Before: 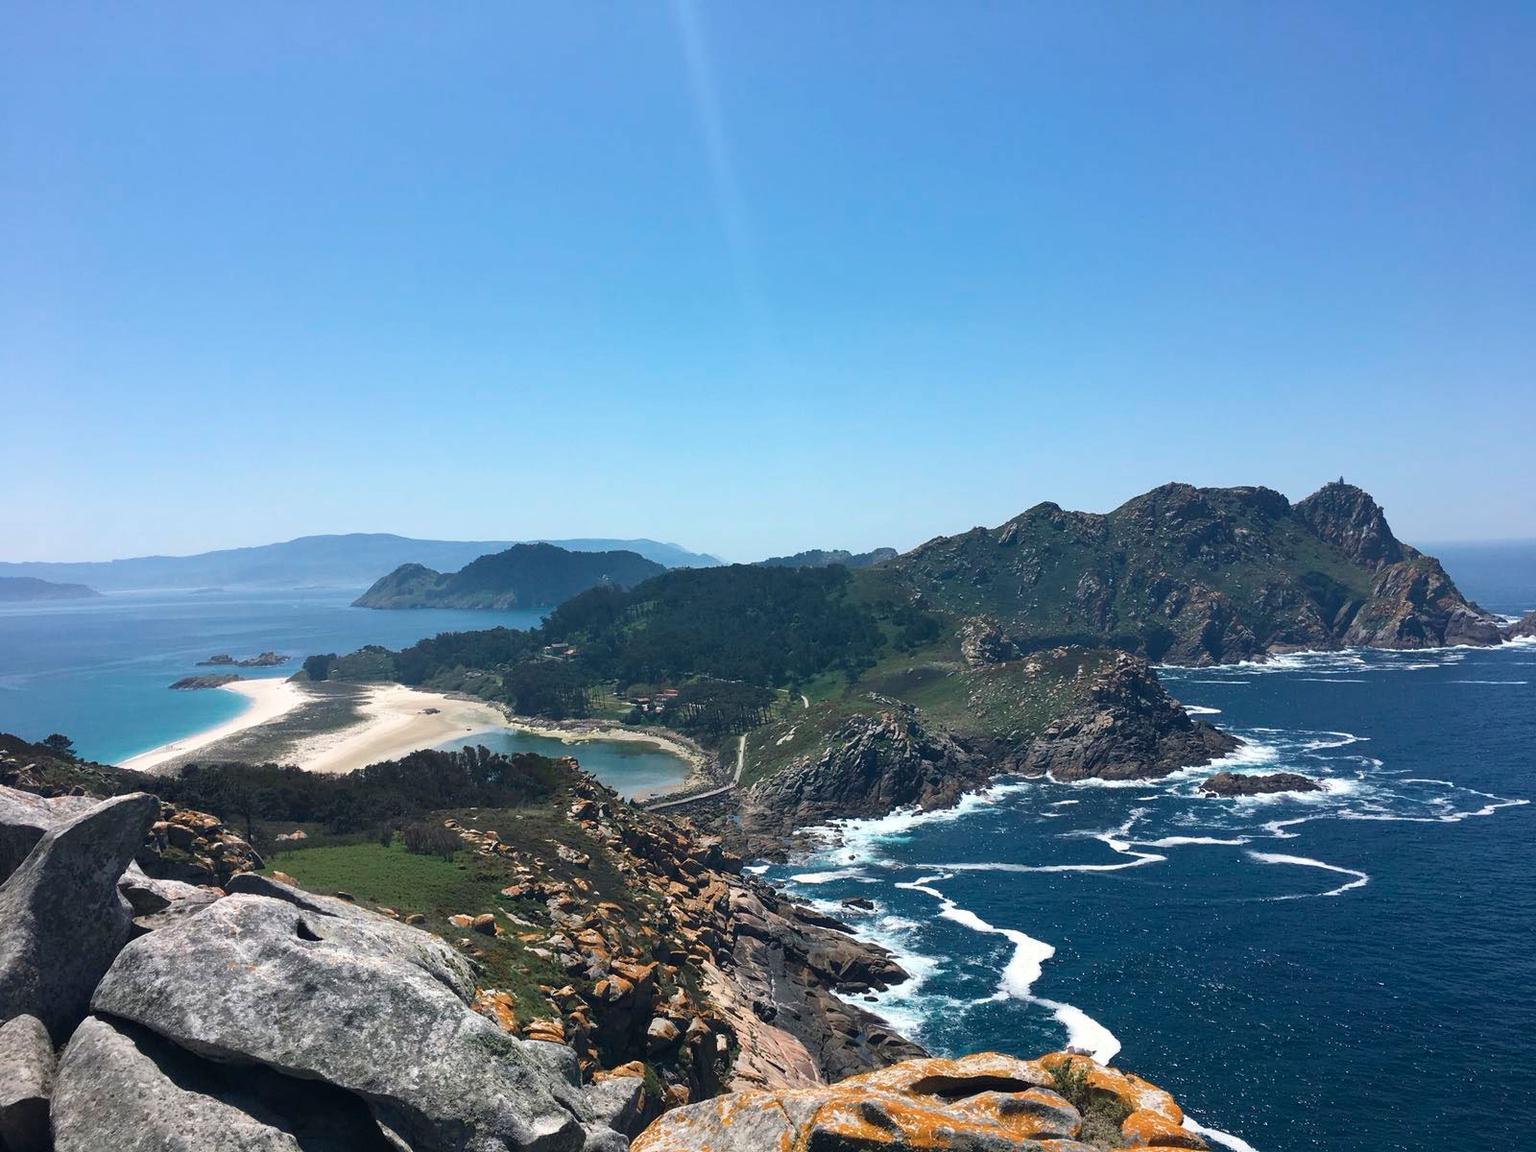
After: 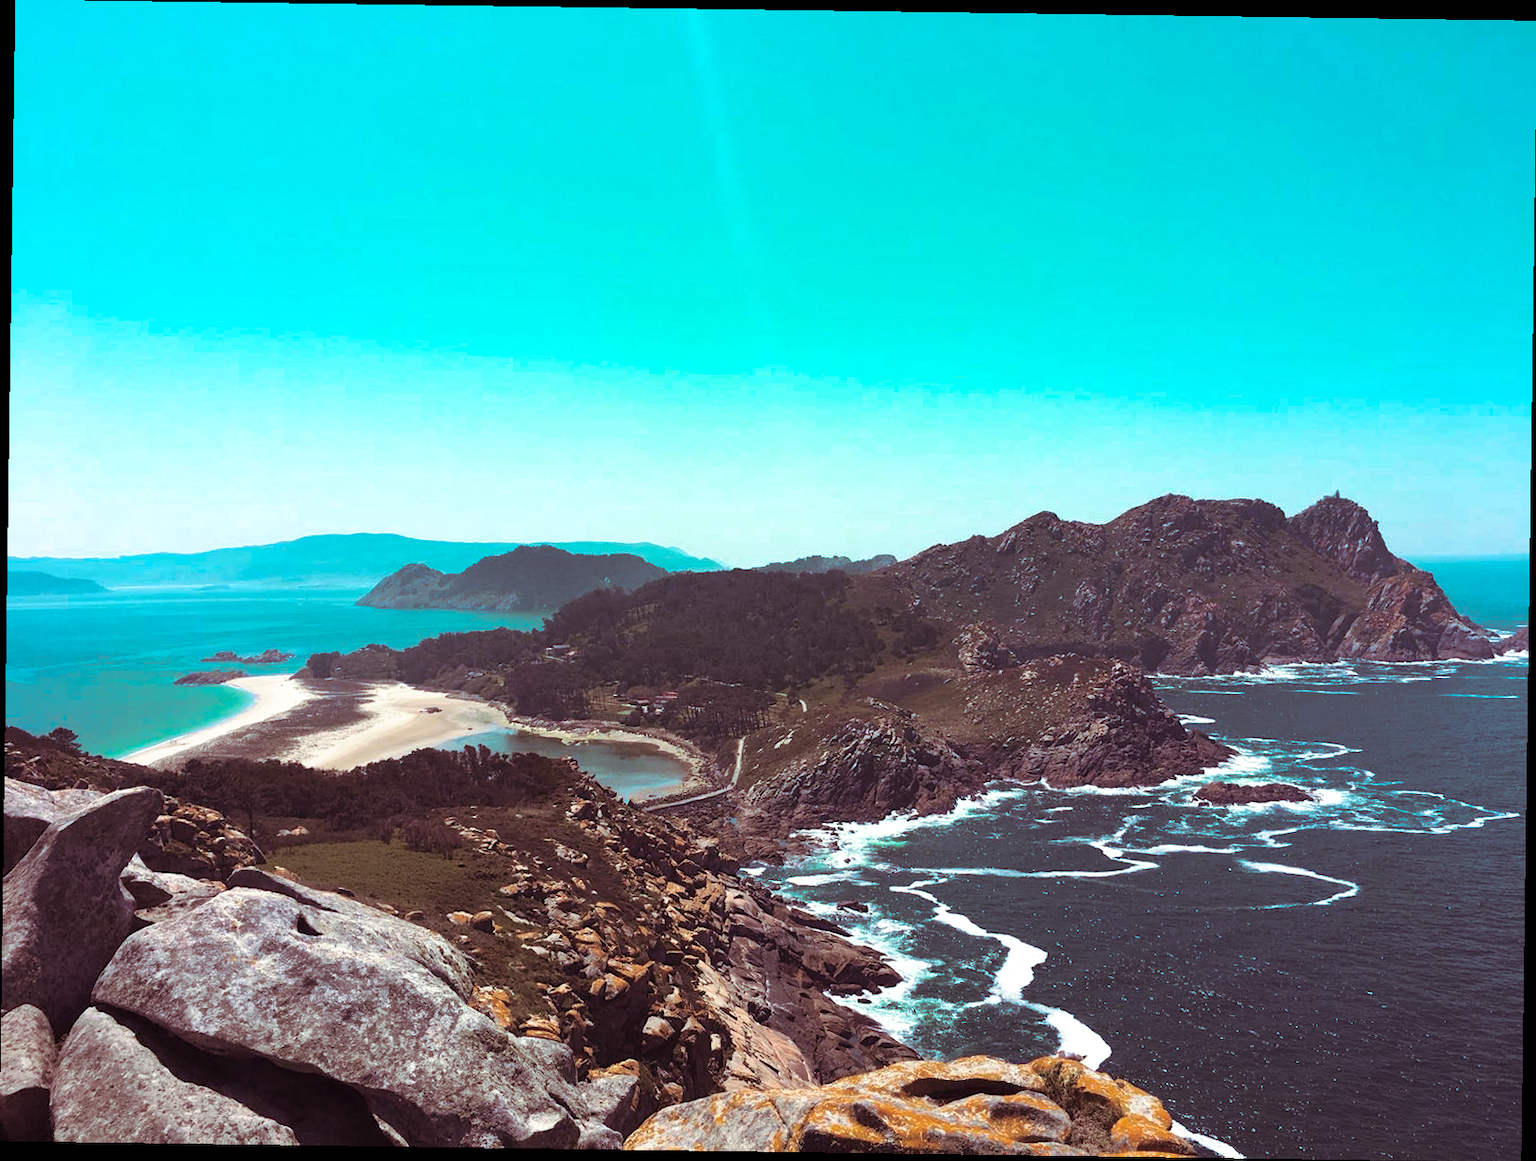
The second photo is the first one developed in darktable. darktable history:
rotate and perspective: rotation 0.8°, automatic cropping off
split-toning: on, module defaults
exposure: exposure 0.078 EV, compensate highlight preservation false
color zones: curves: ch0 [(0.254, 0.492) (0.724, 0.62)]; ch1 [(0.25, 0.528) (0.719, 0.796)]; ch2 [(0, 0.472) (0.25, 0.5) (0.73, 0.184)]
